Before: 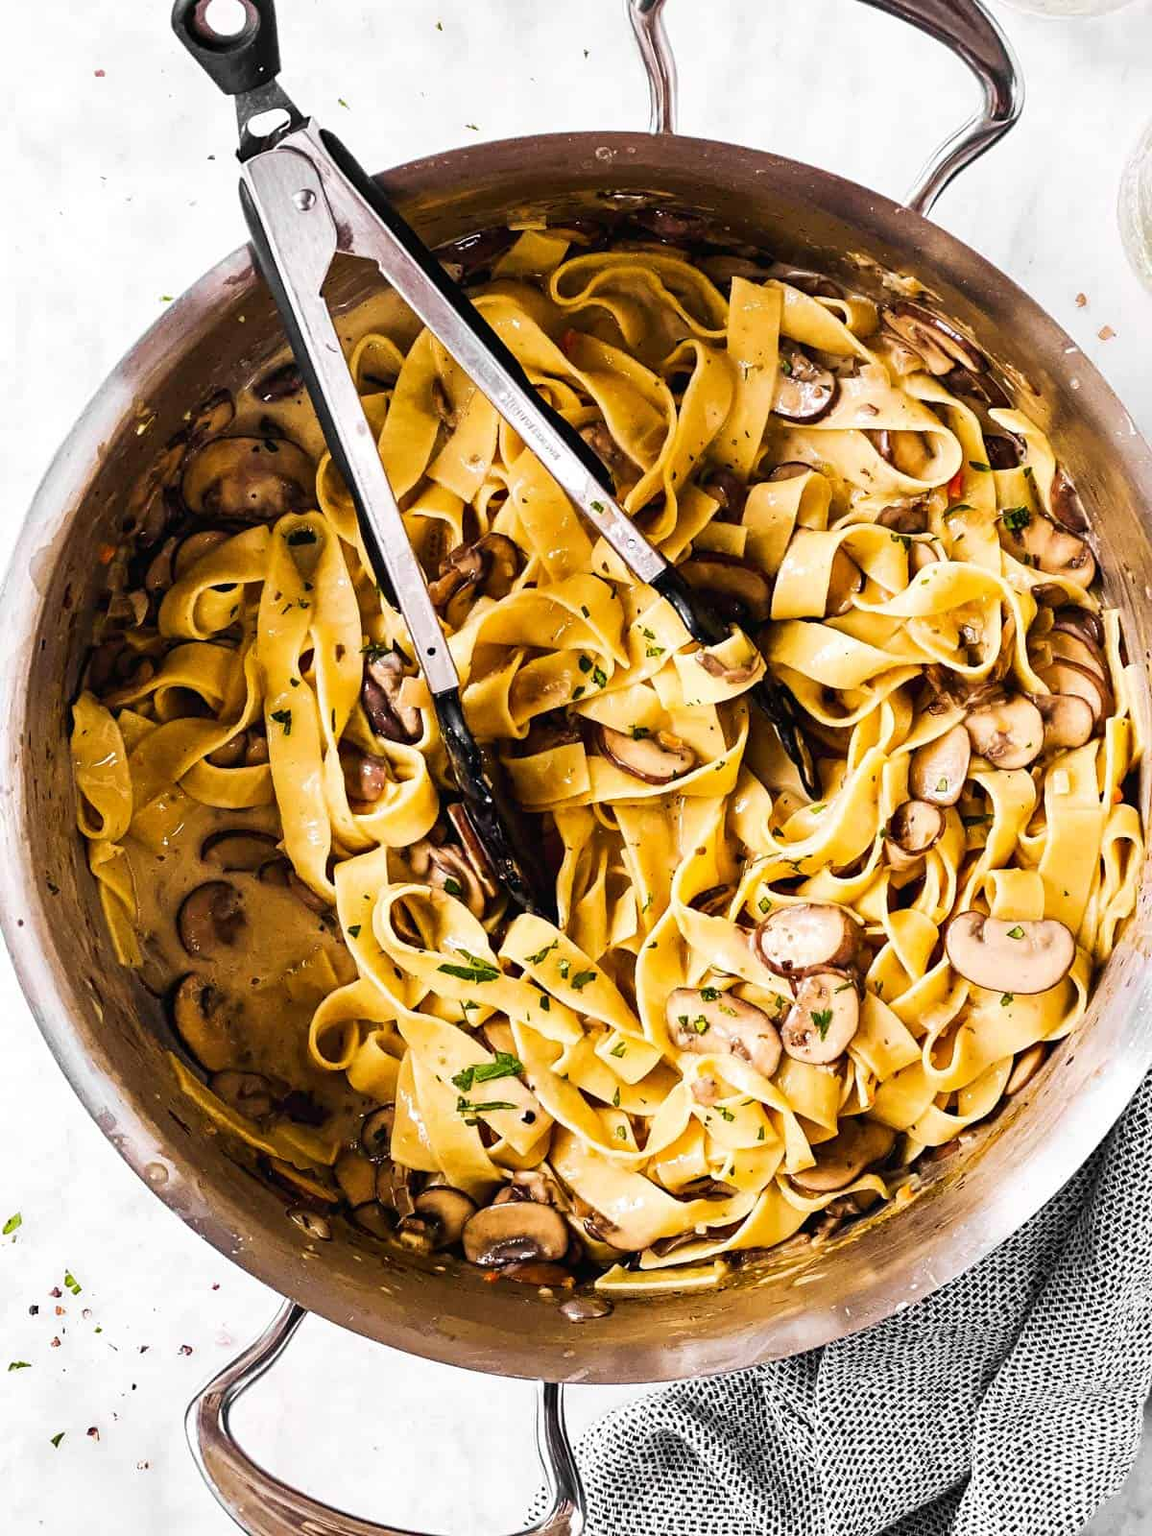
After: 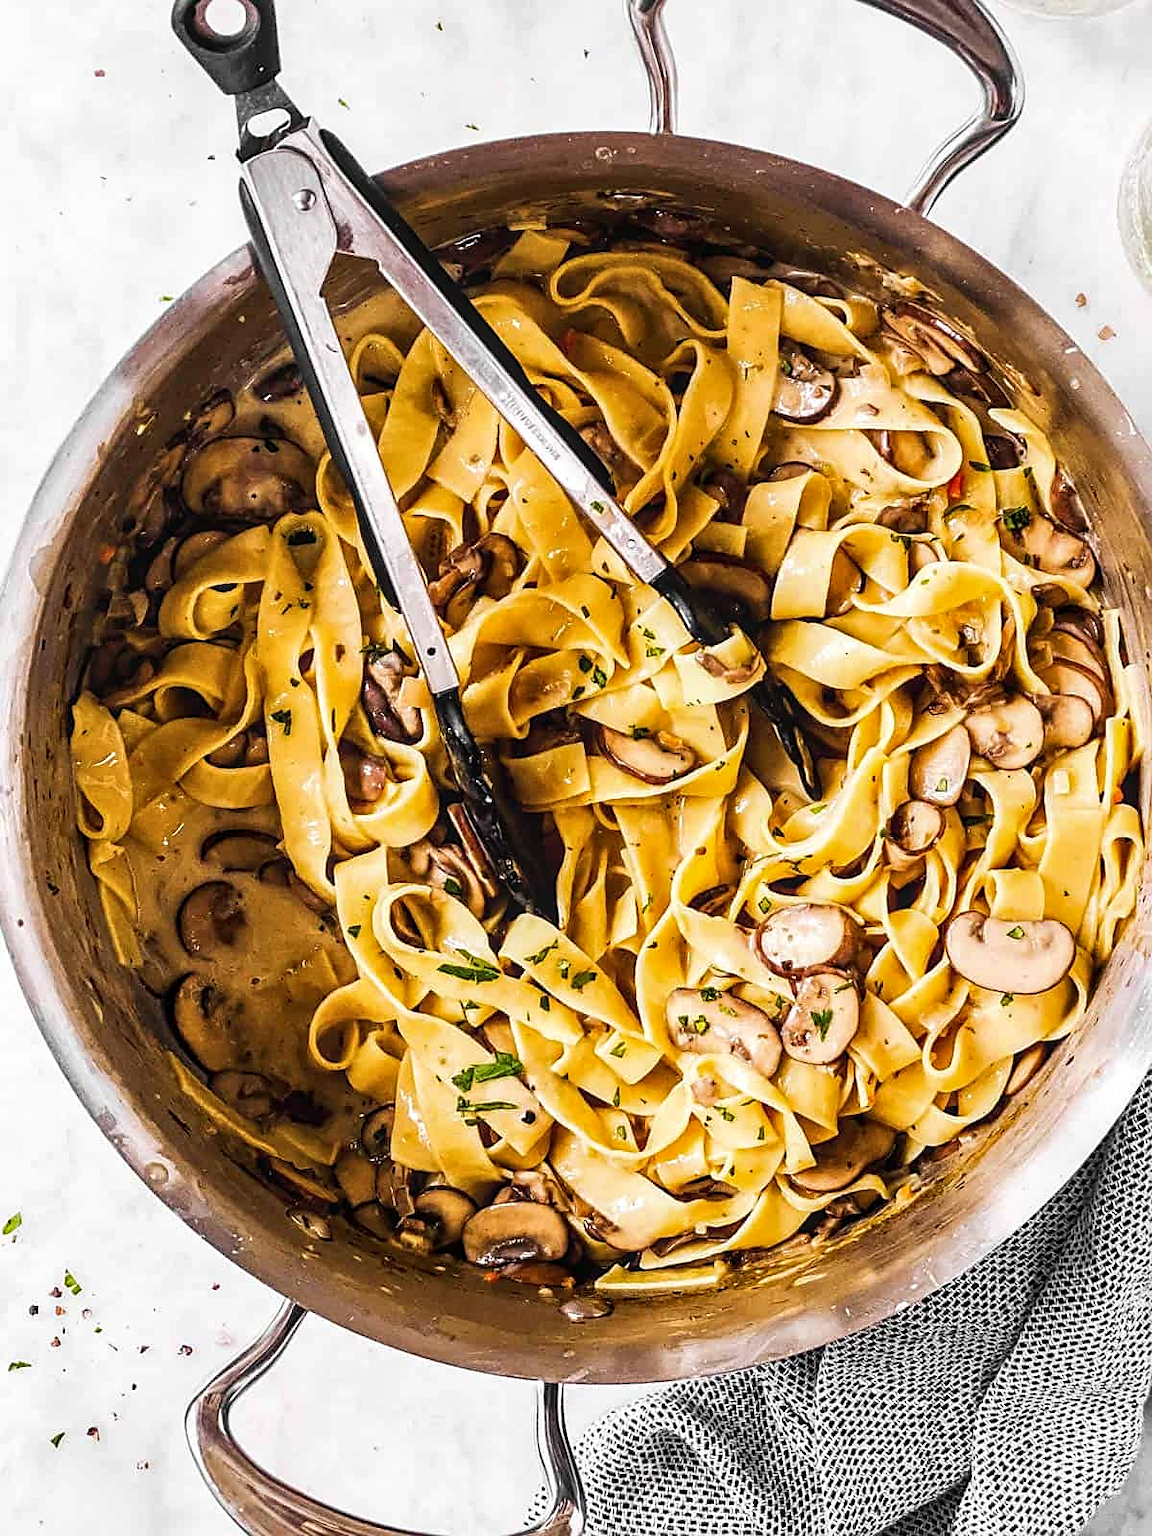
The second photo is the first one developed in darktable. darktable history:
local contrast: on, module defaults
sharpen: radius 1.914, amount 0.405, threshold 1.21
